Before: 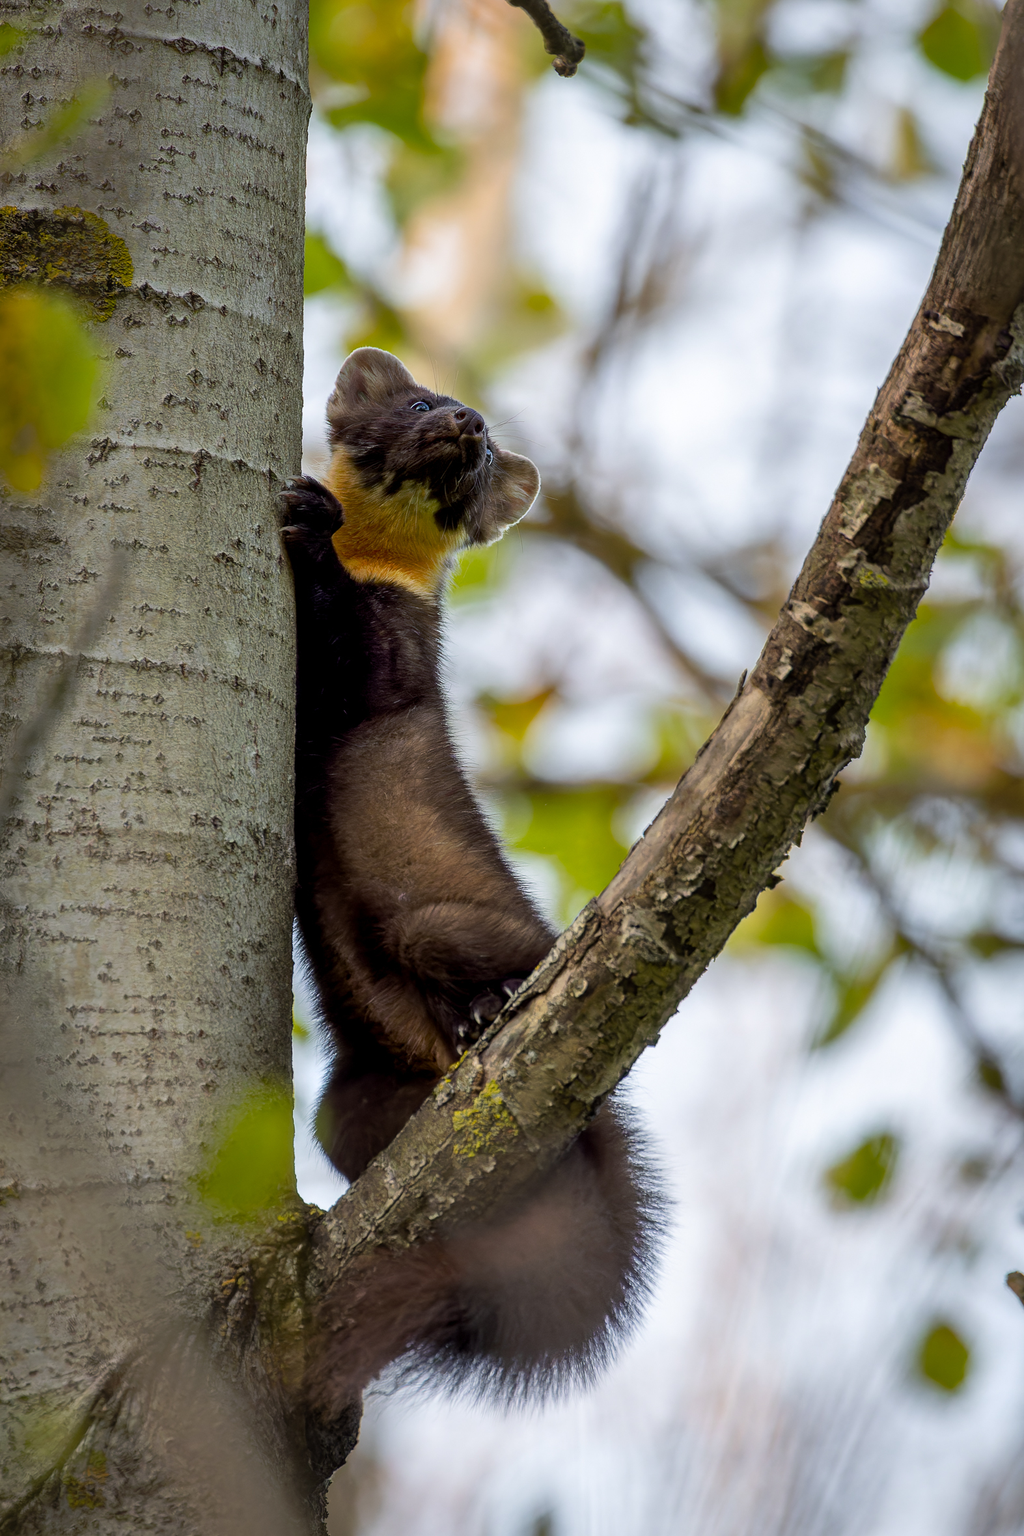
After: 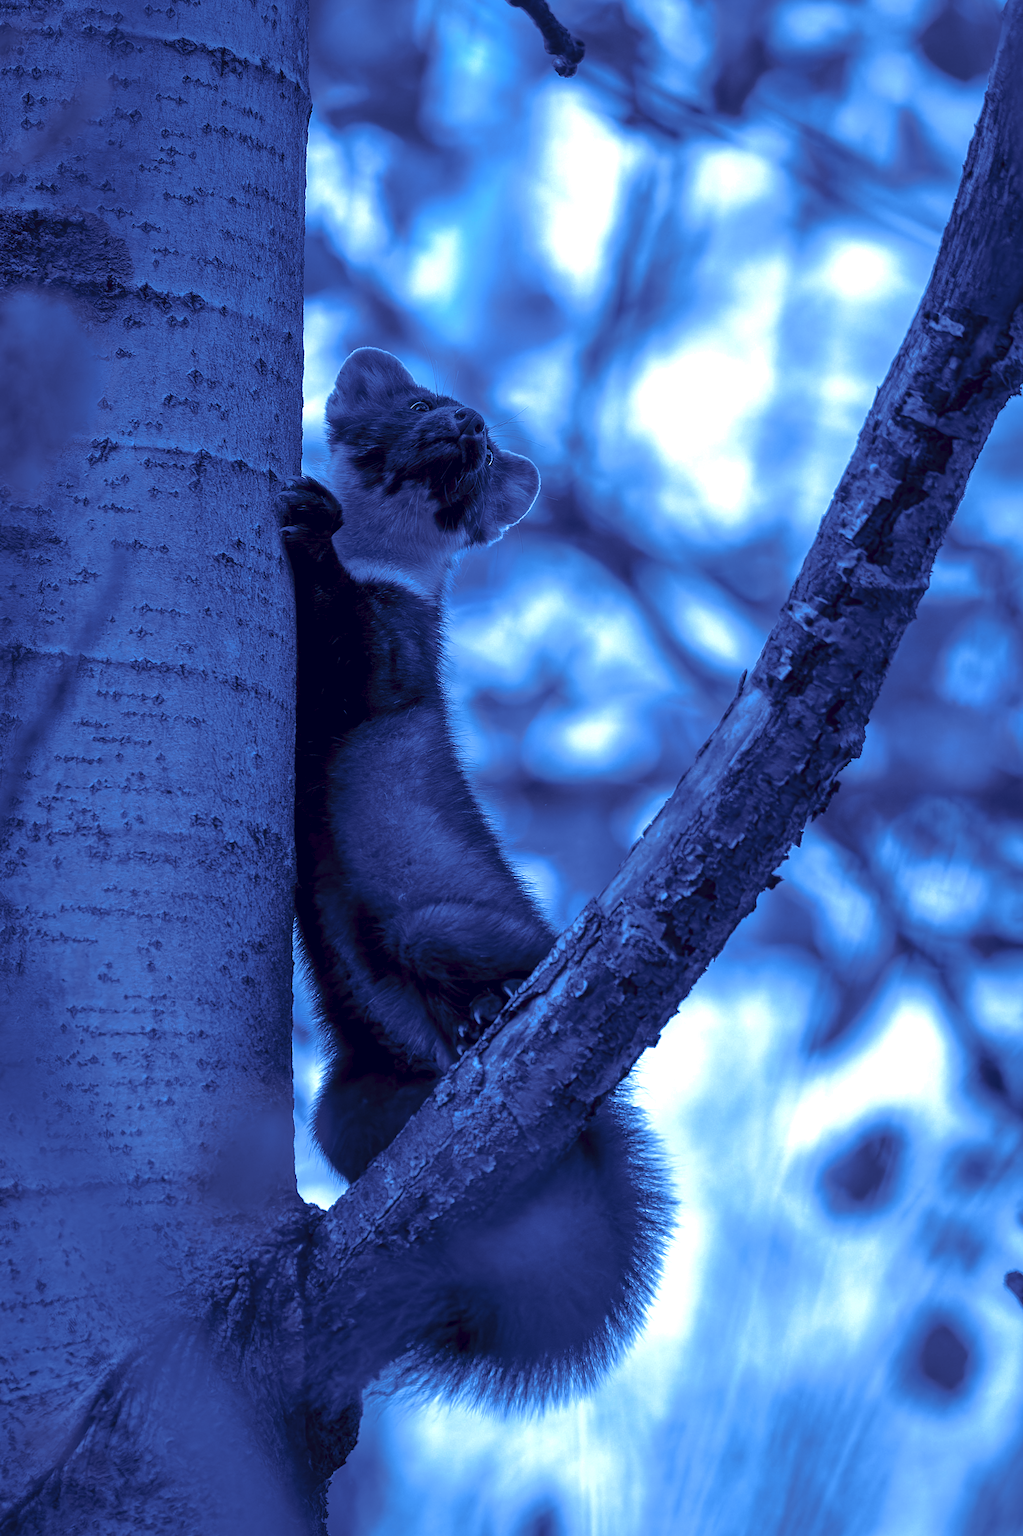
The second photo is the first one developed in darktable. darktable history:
tone curve: curves: ch0 [(0, 0) (0.003, 0.029) (0.011, 0.034) (0.025, 0.044) (0.044, 0.057) (0.069, 0.07) (0.1, 0.084) (0.136, 0.104) (0.177, 0.127) (0.224, 0.156) (0.277, 0.192) (0.335, 0.236) (0.399, 0.284) (0.468, 0.339) (0.543, 0.393) (0.623, 0.454) (0.709, 0.541) (0.801, 0.65) (0.898, 0.766) (1, 1)], preserve colors none
color look up table: target L [90.97, 41.11, 75.78, 58.55, 51.11, 15.01, 69.8, 31.26, 39.43, 8.031, 55.44, 46.77, 36.58, 2.794, 111.11, 92.82, 83.87, 92.3, 78.2, 84.75, 81.62, 69.69, 51.77, 66.27, 62.43, 36.05, 30.85, 10.33, 88.32, 76.71, 91.64, 55.5, 74.21, 88.61, 44.3, 56.41, 46.87, 54.5, 37.71, 57.42, 8.011, 39.17, 35.34, 4.129, 3.173, 74.61, 42.77, 32.02, 1.462], target a [-14.73, 15.83, -1.539, 10.29, 13.33, 15.76, 3.383, 16.67, 16.4, 17.32, 11.45, 14.82, 17.3, 7.975, 0.001, -16.19, -5.185, -16.11, -2.937, -5.835, -4.184, 2.902, 13.57, 5.759, 7.695, 17.12, 17.2, 16.78, -11.36, -2.256, -15.51, 11.69, 0.222, -12.02, 15.32, 9.76, 15.15, 11.41, 16.48, 11.94, 17.23, 15.76, 17.88, 11.02, 7.346, -0.812, 15.7, 18.35, 4.845], target b [-26.01, -55.17, -36.85, -44.54, -50.52, -43.41, -40.46, -56.03, -56.63, -41.28, -47.33, -53.09, -56.63, -32.03, -0.007, -24.03, -32.45, -24.4, -35.49, -32.37, -35.04, -40.64, -50.71, -41.9, -42.49, -56.53, -56.03, -42.34, -28.88, -36.64, -25.43, -47.57, -38.66, -28.44, -54.08, -46.47, -52.92, -48.25, -56.44, -46.42, -40.59, -55.71, -56.67, -36.77, -32.7, -36.9, -54.57, -57.45, -26.93], num patches 49
